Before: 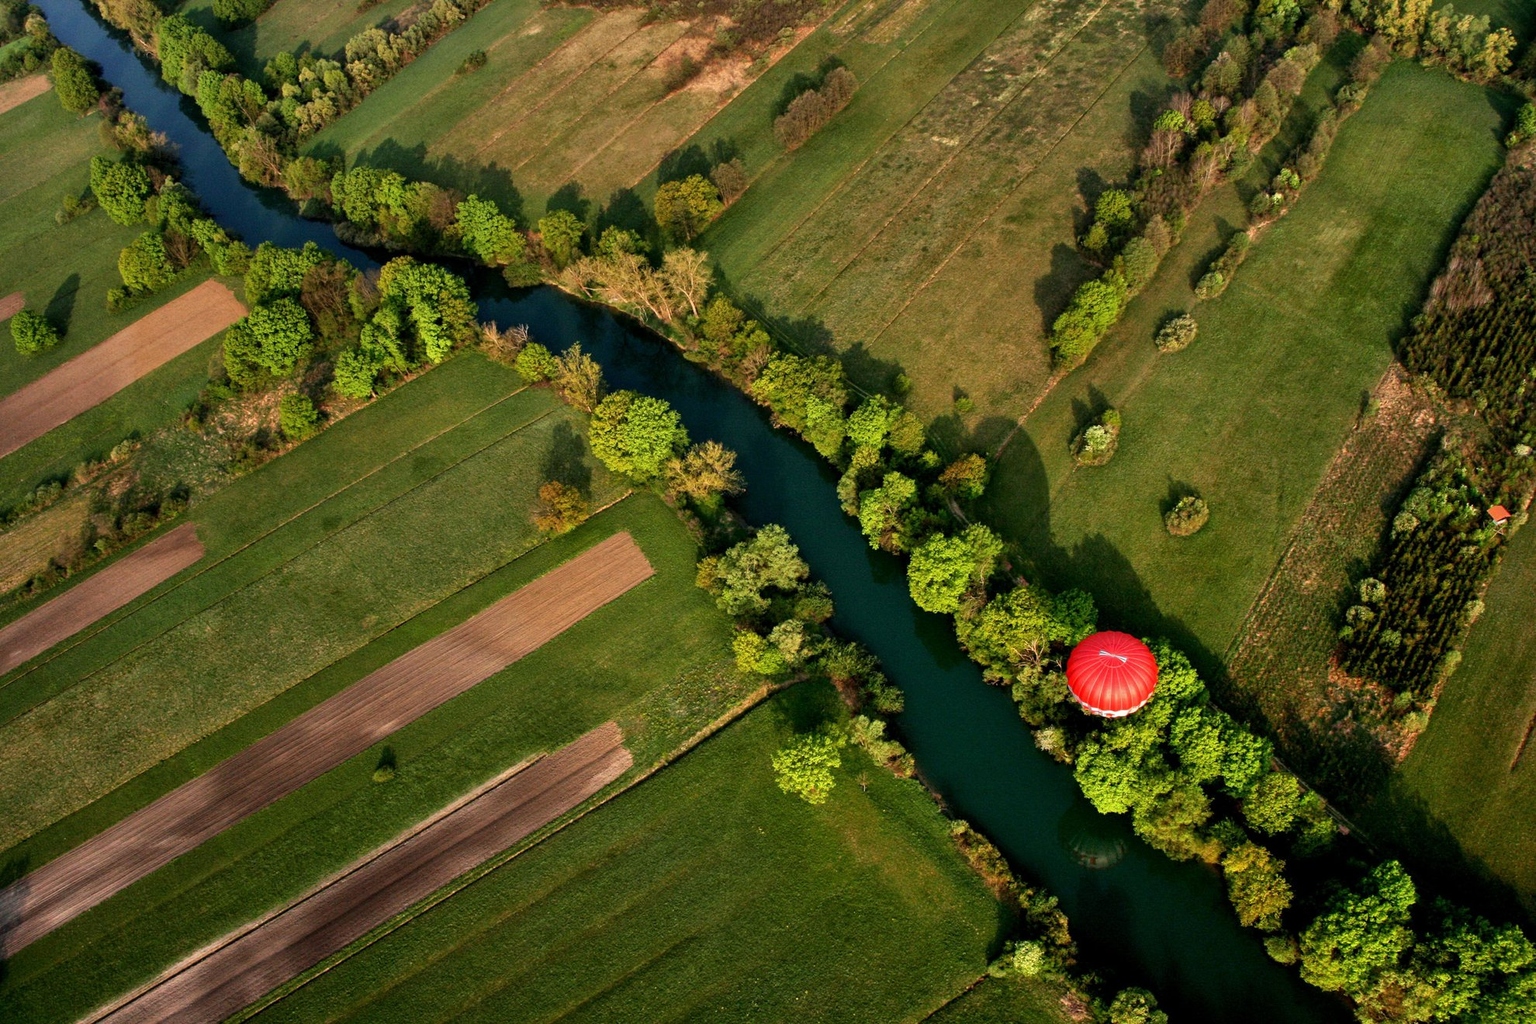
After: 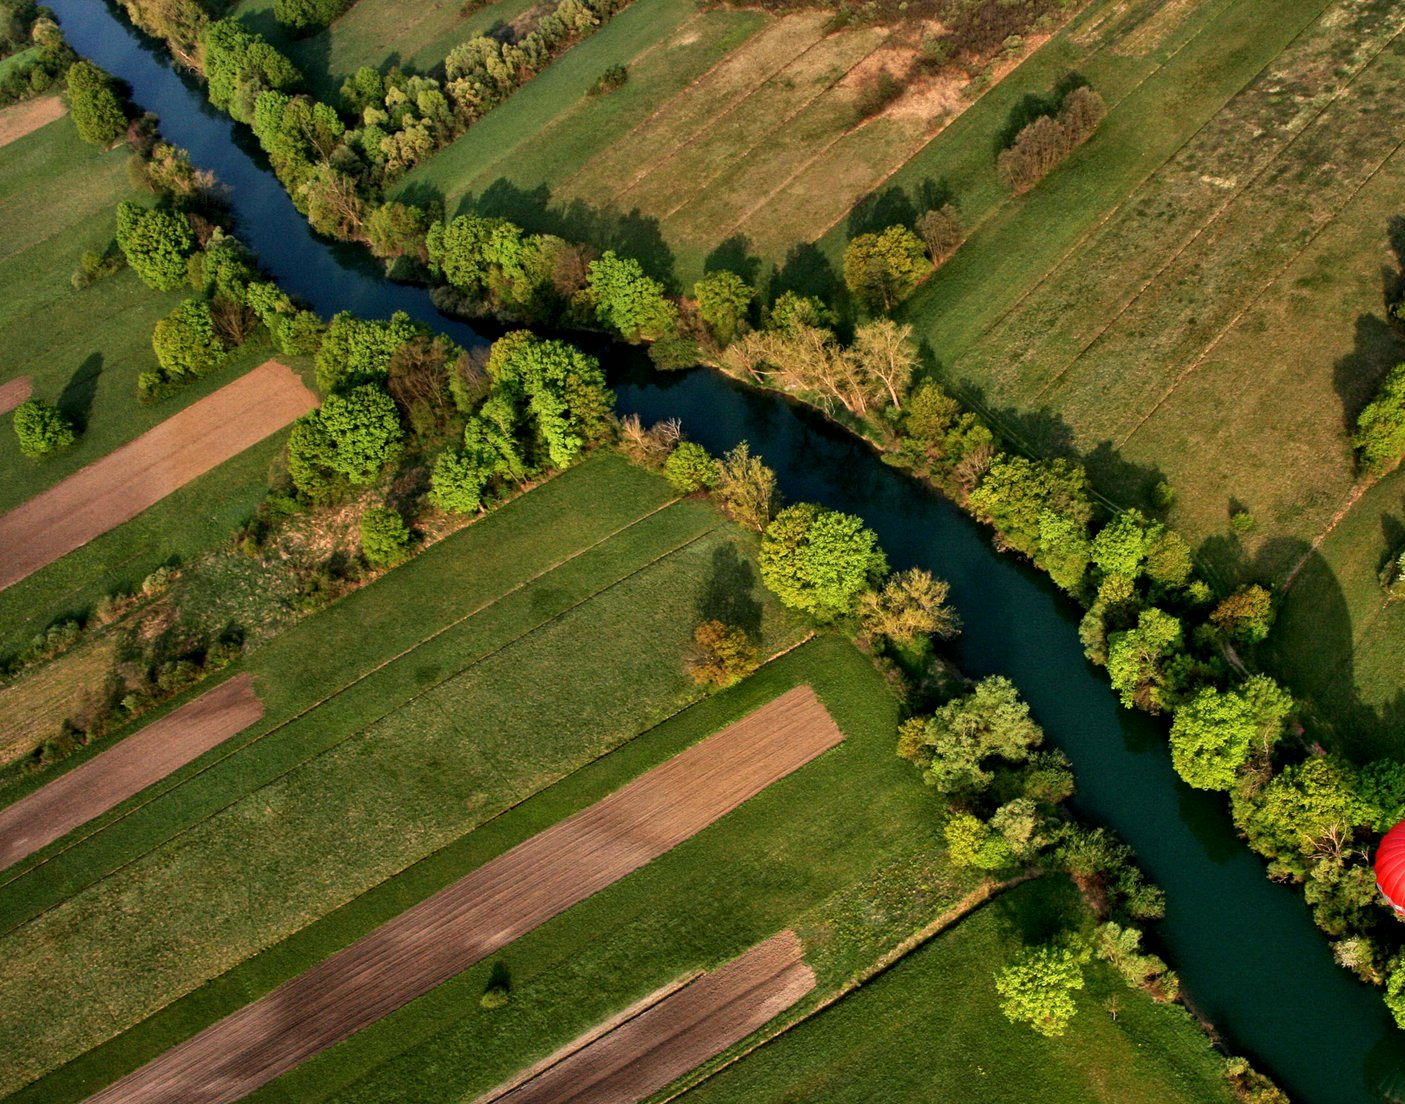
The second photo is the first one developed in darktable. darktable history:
local contrast: mode bilateral grid, contrast 21, coarseness 51, detail 119%, midtone range 0.2
crop: right 29.034%, bottom 16.305%
tone equalizer: on, module defaults
